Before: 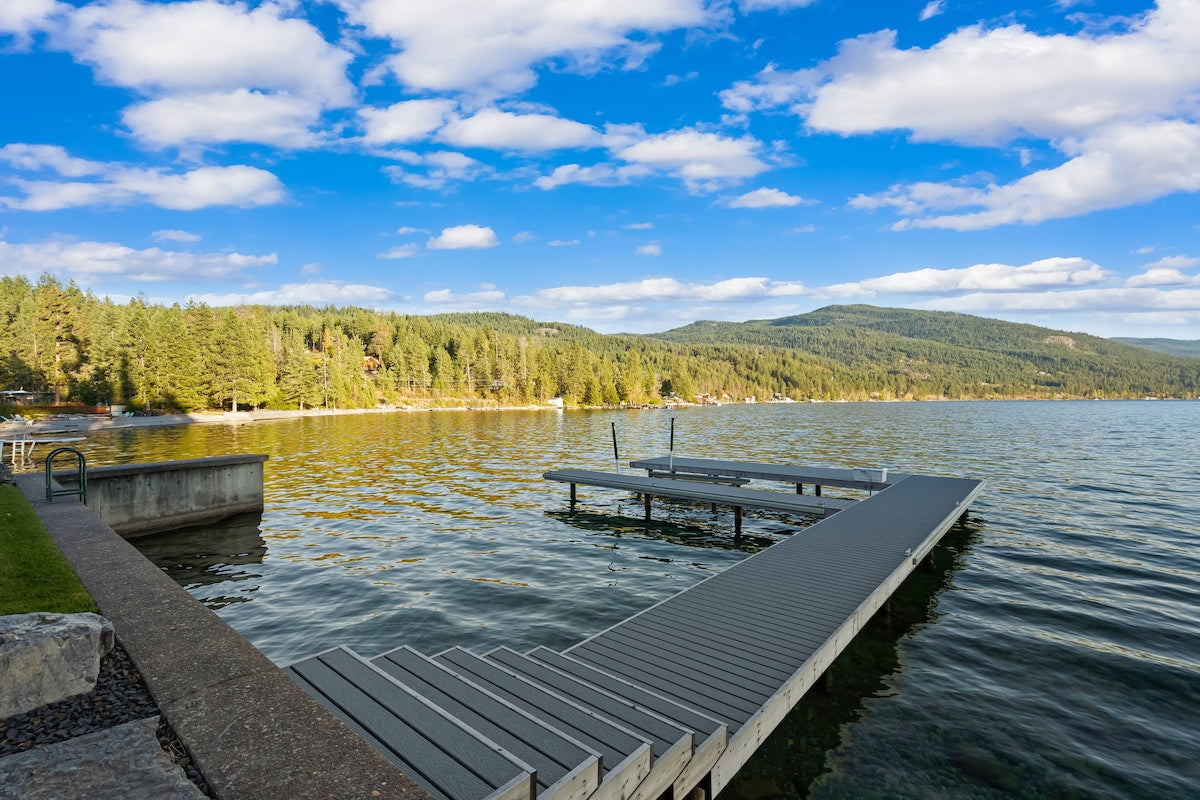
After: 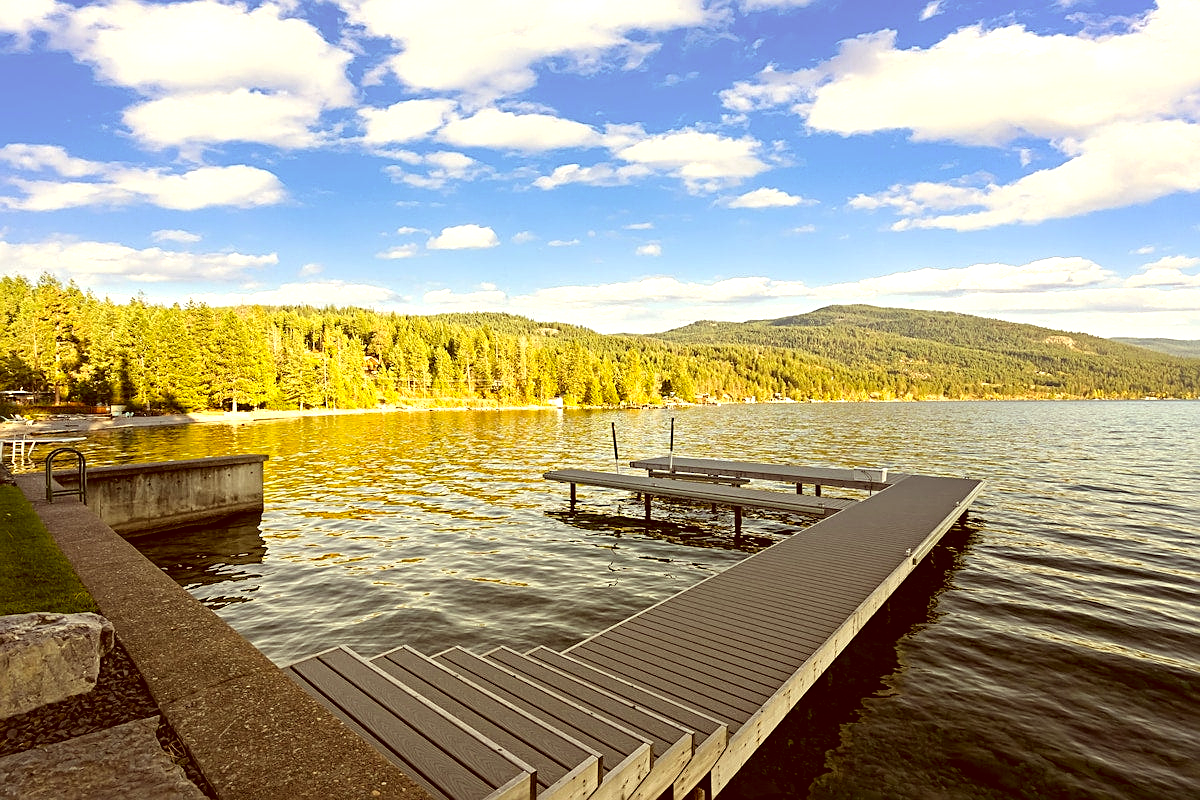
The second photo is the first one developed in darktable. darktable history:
sharpen: on, module defaults
color correction: highlights a* 1.22, highlights b* 24.4, shadows a* 16.37, shadows b* 24.82
tone equalizer: -8 EV -0.75 EV, -7 EV -0.676 EV, -6 EV -0.622 EV, -5 EV -0.387 EV, -3 EV 0.382 EV, -2 EV 0.6 EV, -1 EV 0.678 EV, +0 EV 0.738 EV, mask exposure compensation -0.489 EV
